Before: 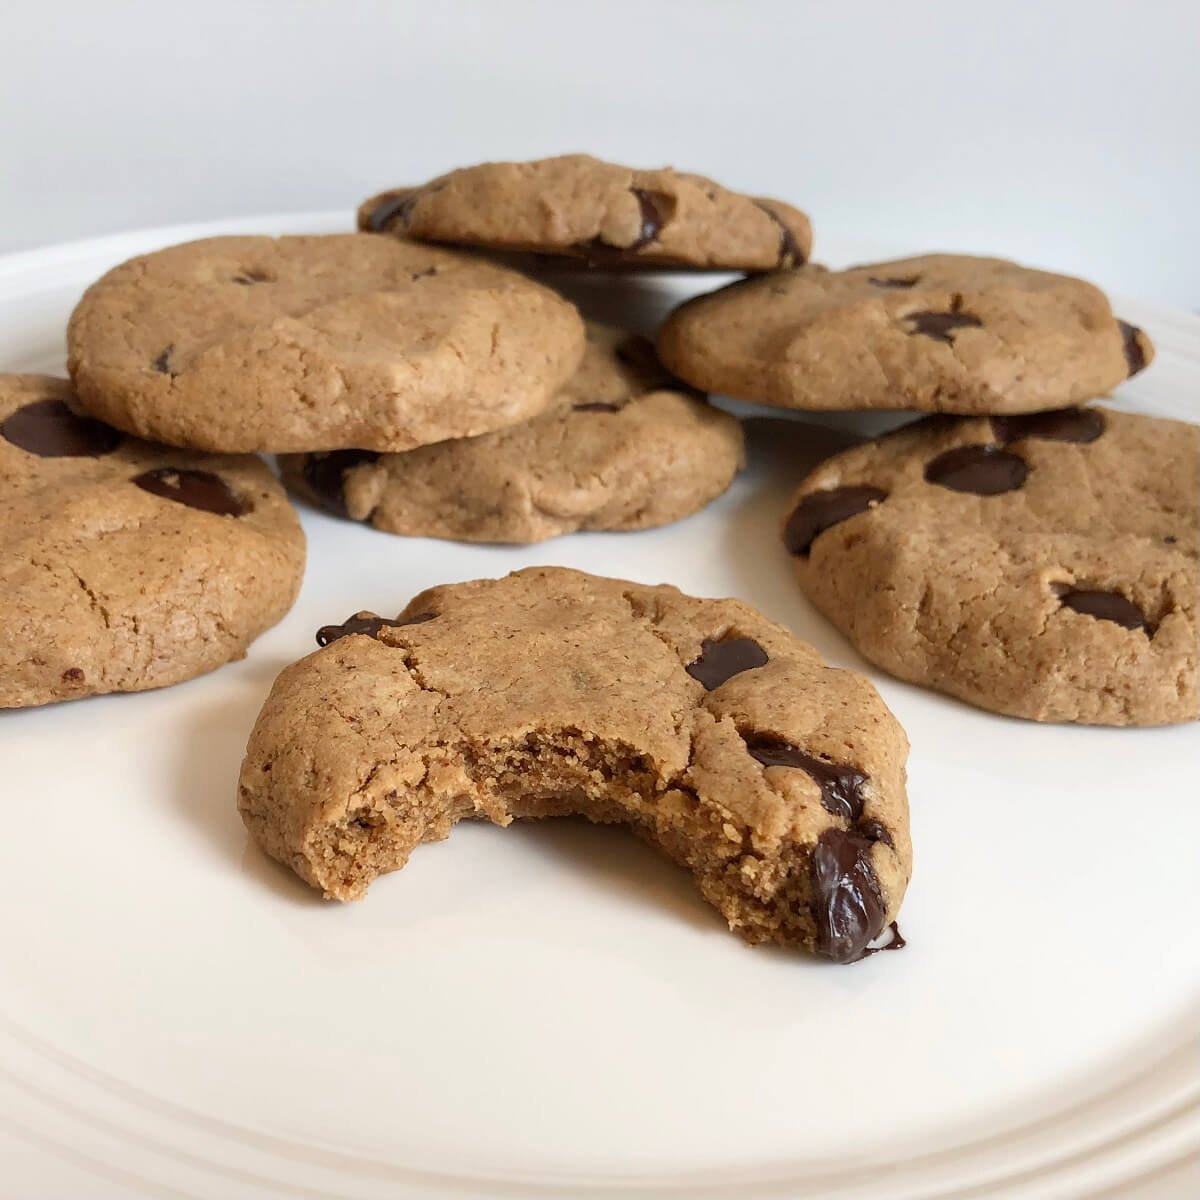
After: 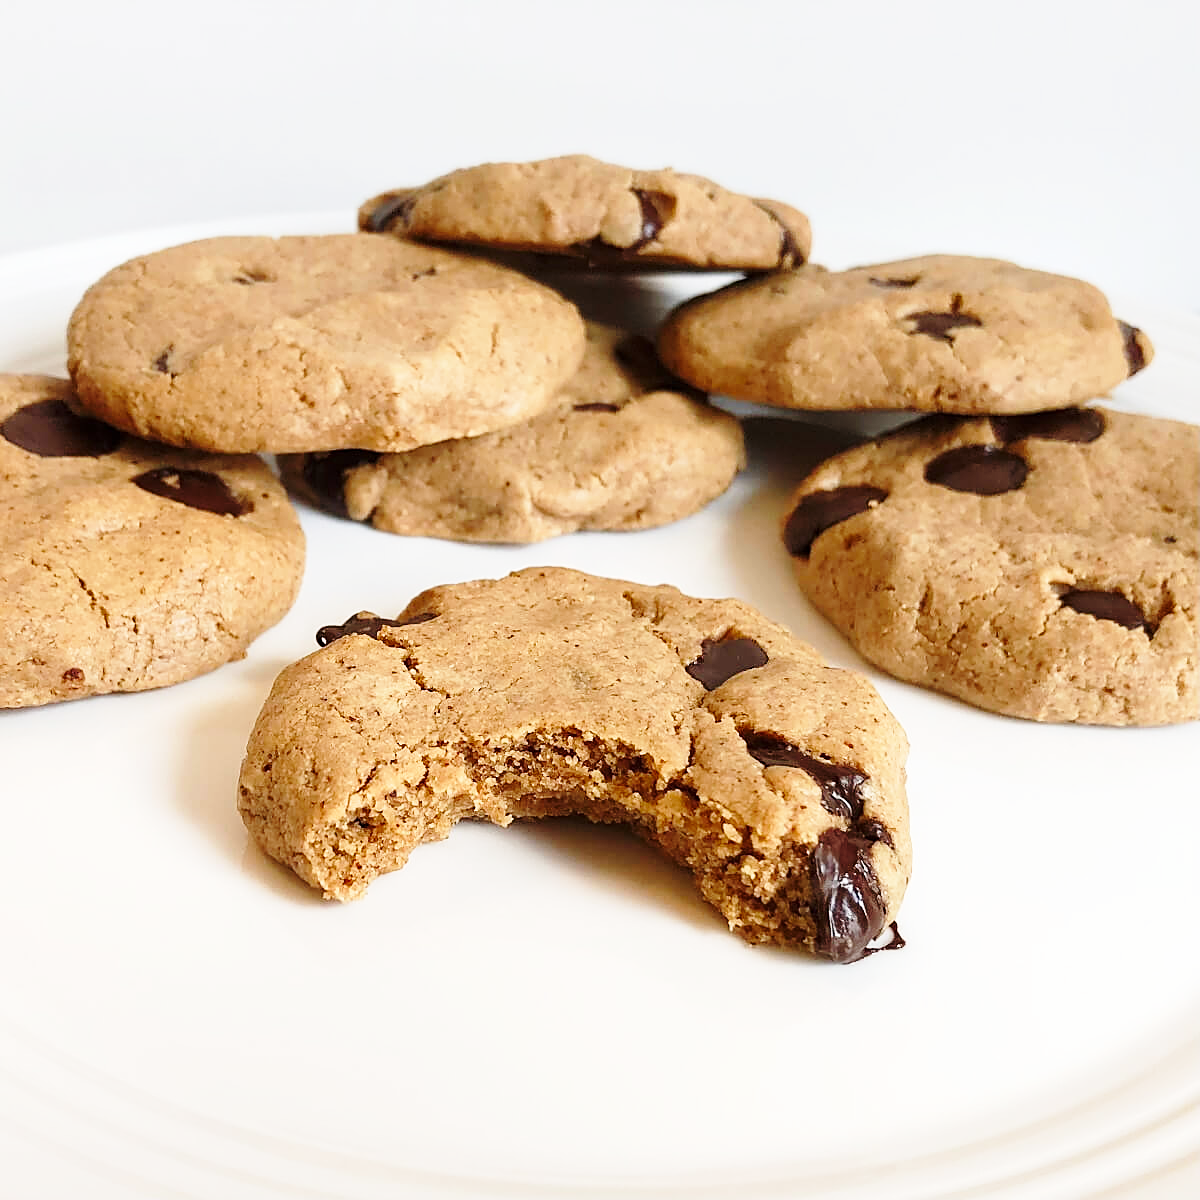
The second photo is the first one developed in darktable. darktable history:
sharpen: radius 1.967
base curve: curves: ch0 [(0, 0) (0.028, 0.03) (0.121, 0.232) (0.46, 0.748) (0.859, 0.968) (1, 1)], preserve colors none
